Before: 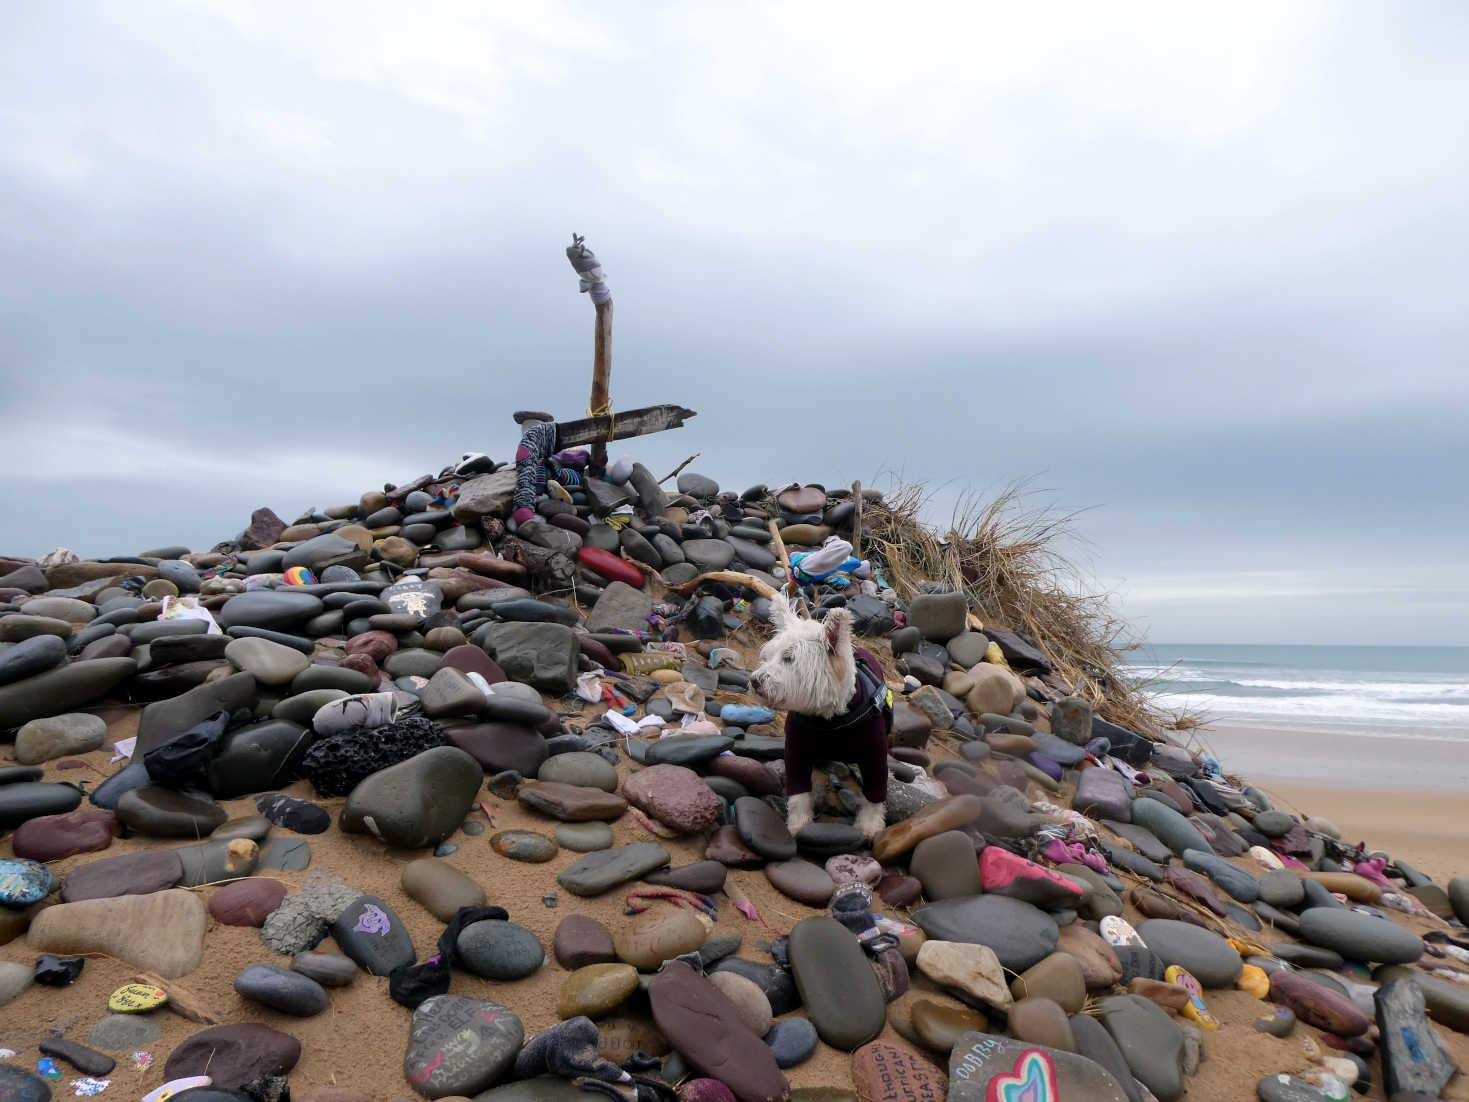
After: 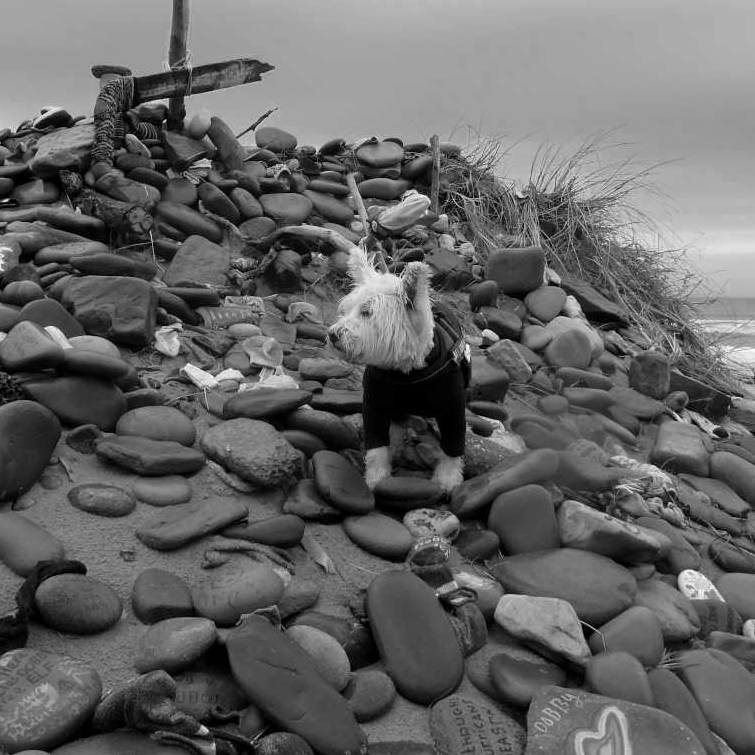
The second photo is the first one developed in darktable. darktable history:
color zones: curves: ch0 [(0.002, 0.593) (0.143, 0.417) (0.285, 0.541) (0.455, 0.289) (0.608, 0.327) (0.727, 0.283) (0.869, 0.571) (1, 0.603)]; ch1 [(0, 0) (0.143, 0) (0.286, 0) (0.429, 0) (0.571, 0) (0.714, 0) (0.857, 0)]
crop and rotate: left 28.761%, top 31.467%, right 19.827%
